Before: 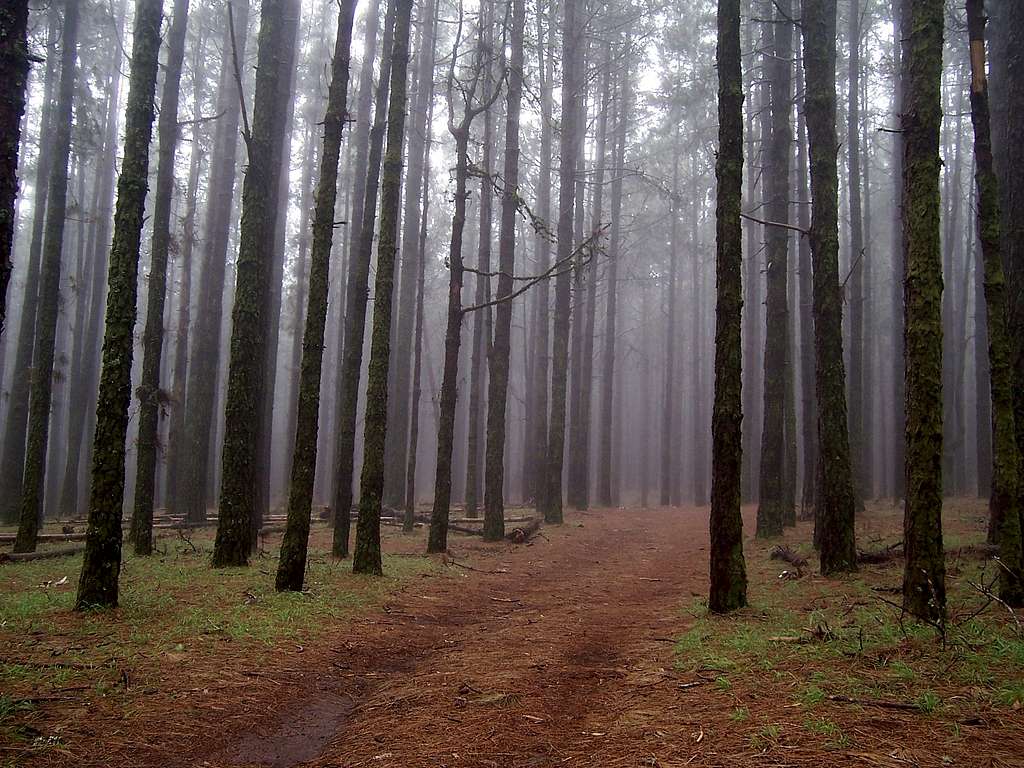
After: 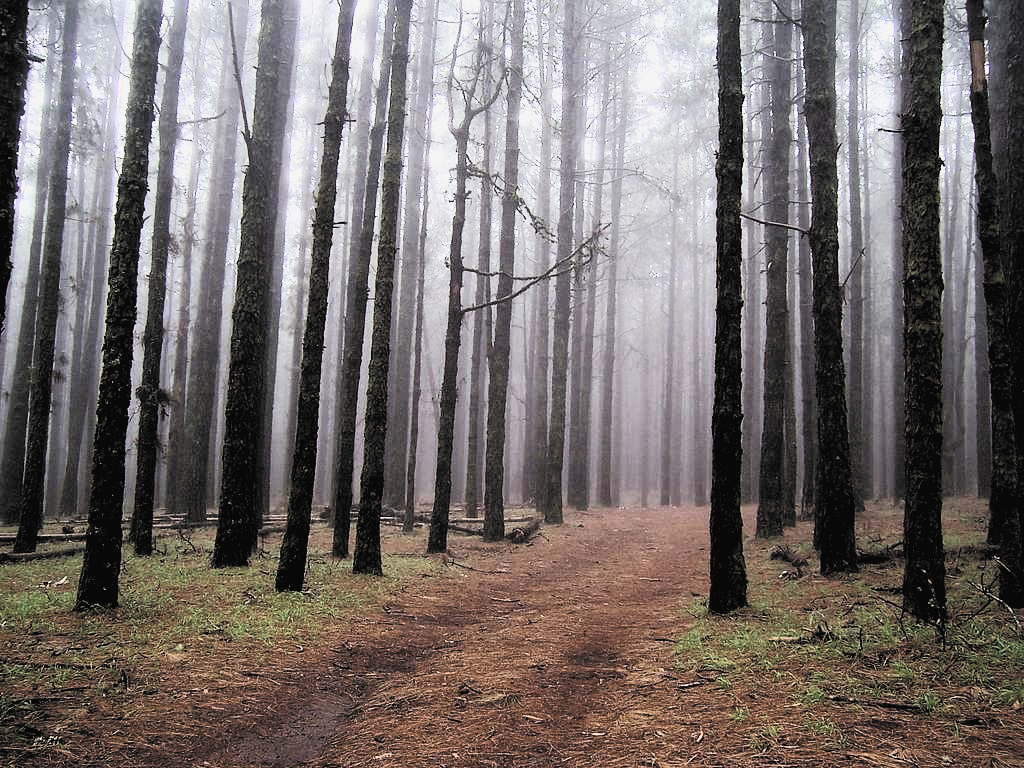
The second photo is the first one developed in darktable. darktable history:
contrast brightness saturation: contrast 0.379, brightness 0.544
filmic rgb: black relative exposure -4.37 EV, white relative exposure 4.56 EV, hardness 2.4, contrast 1.055, color science v5 (2021), contrast in shadows safe, contrast in highlights safe
